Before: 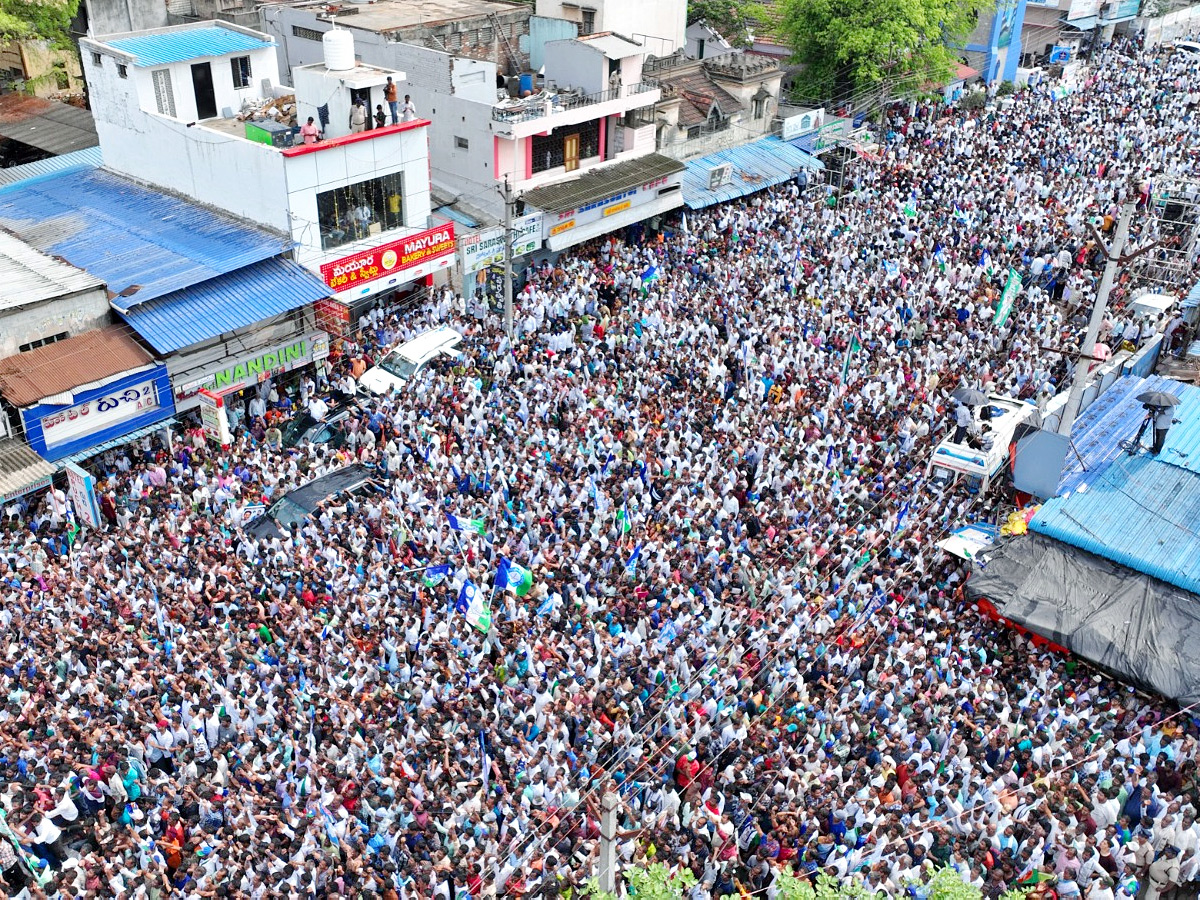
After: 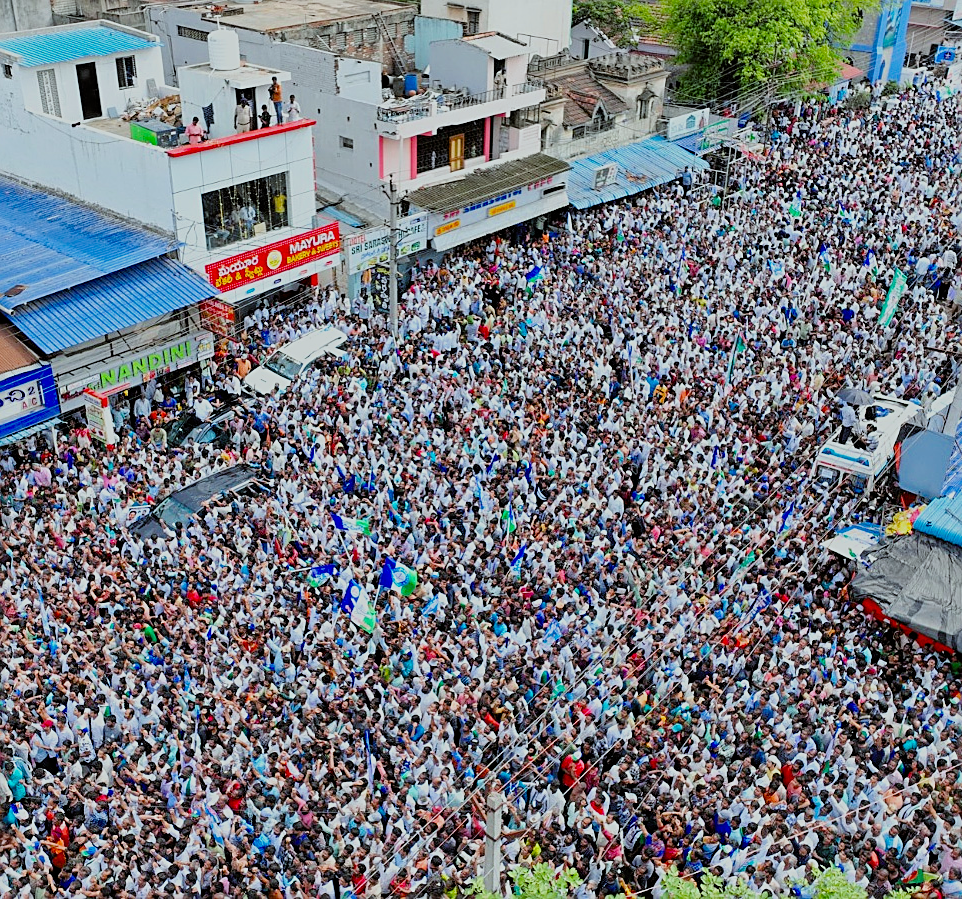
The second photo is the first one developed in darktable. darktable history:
color balance rgb: contrast -10%
crop and rotate: left 9.597%, right 10.195%
exposure: exposure -0.151 EV, compensate highlight preservation false
filmic rgb: black relative exposure -7.75 EV, white relative exposure 4.4 EV, threshold 3 EV, target black luminance 0%, hardness 3.76, latitude 50.51%, contrast 1.074, highlights saturation mix 10%, shadows ↔ highlights balance -0.22%, color science v4 (2020), enable highlight reconstruction true
sharpen: on, module defaults
color balance: lift [1.004, 1.002, 1.002, 0.998], gamma [1, 1.007, 1.002, 0.993], gain [1, 0.977, 1.013, 1.023], contrast -3.64%
